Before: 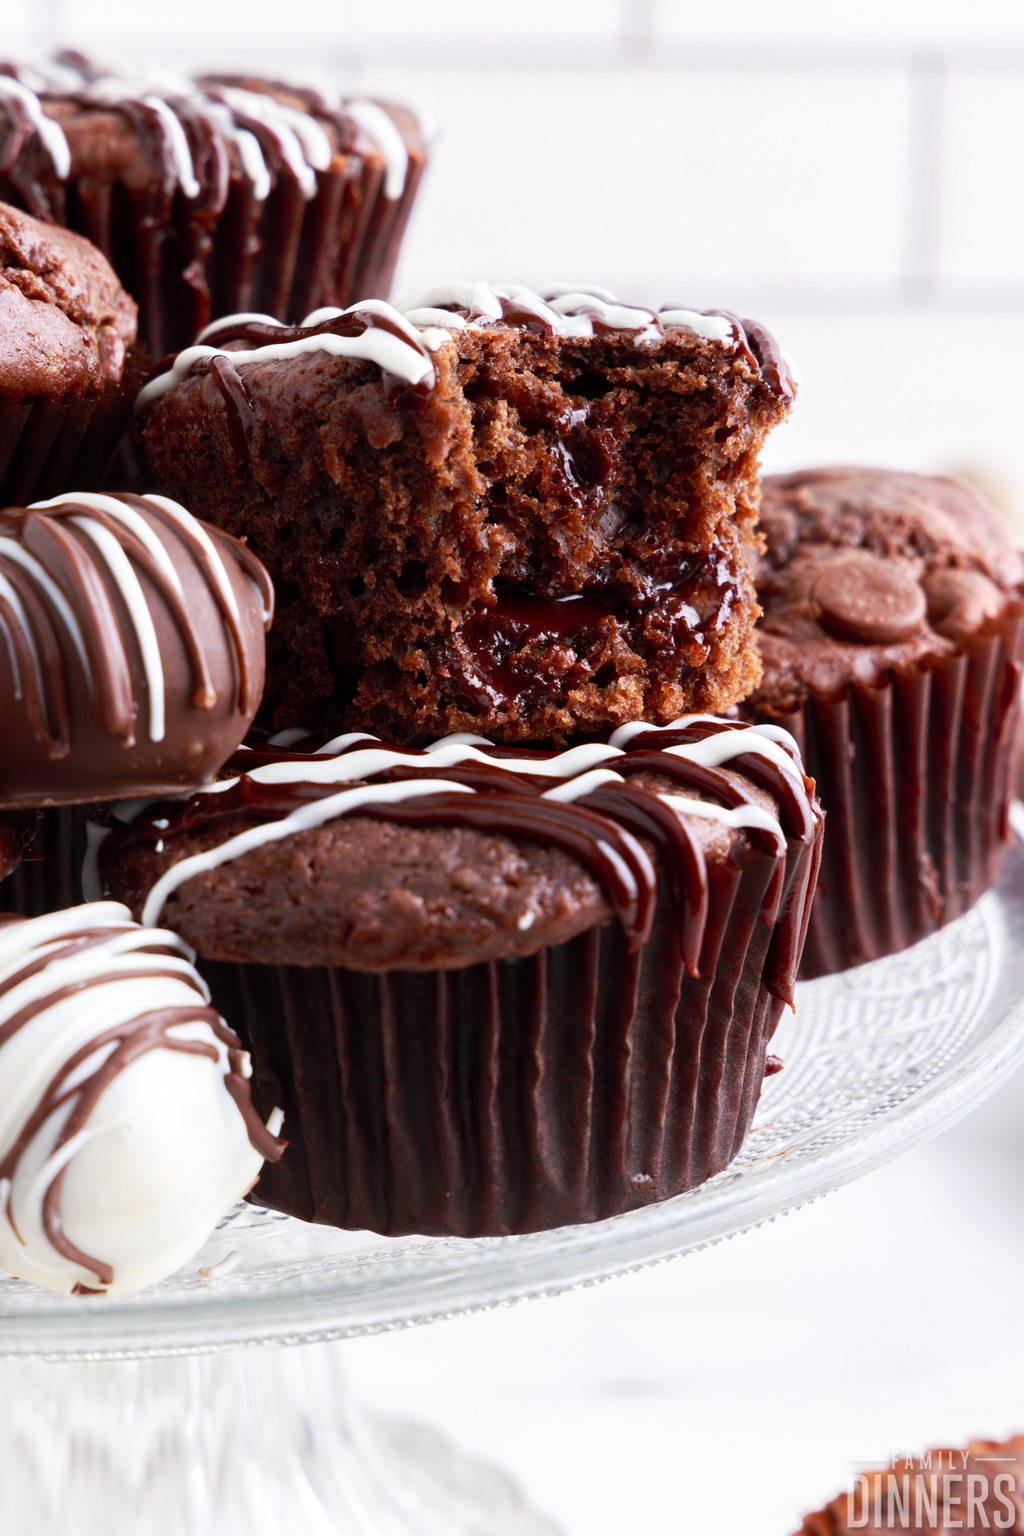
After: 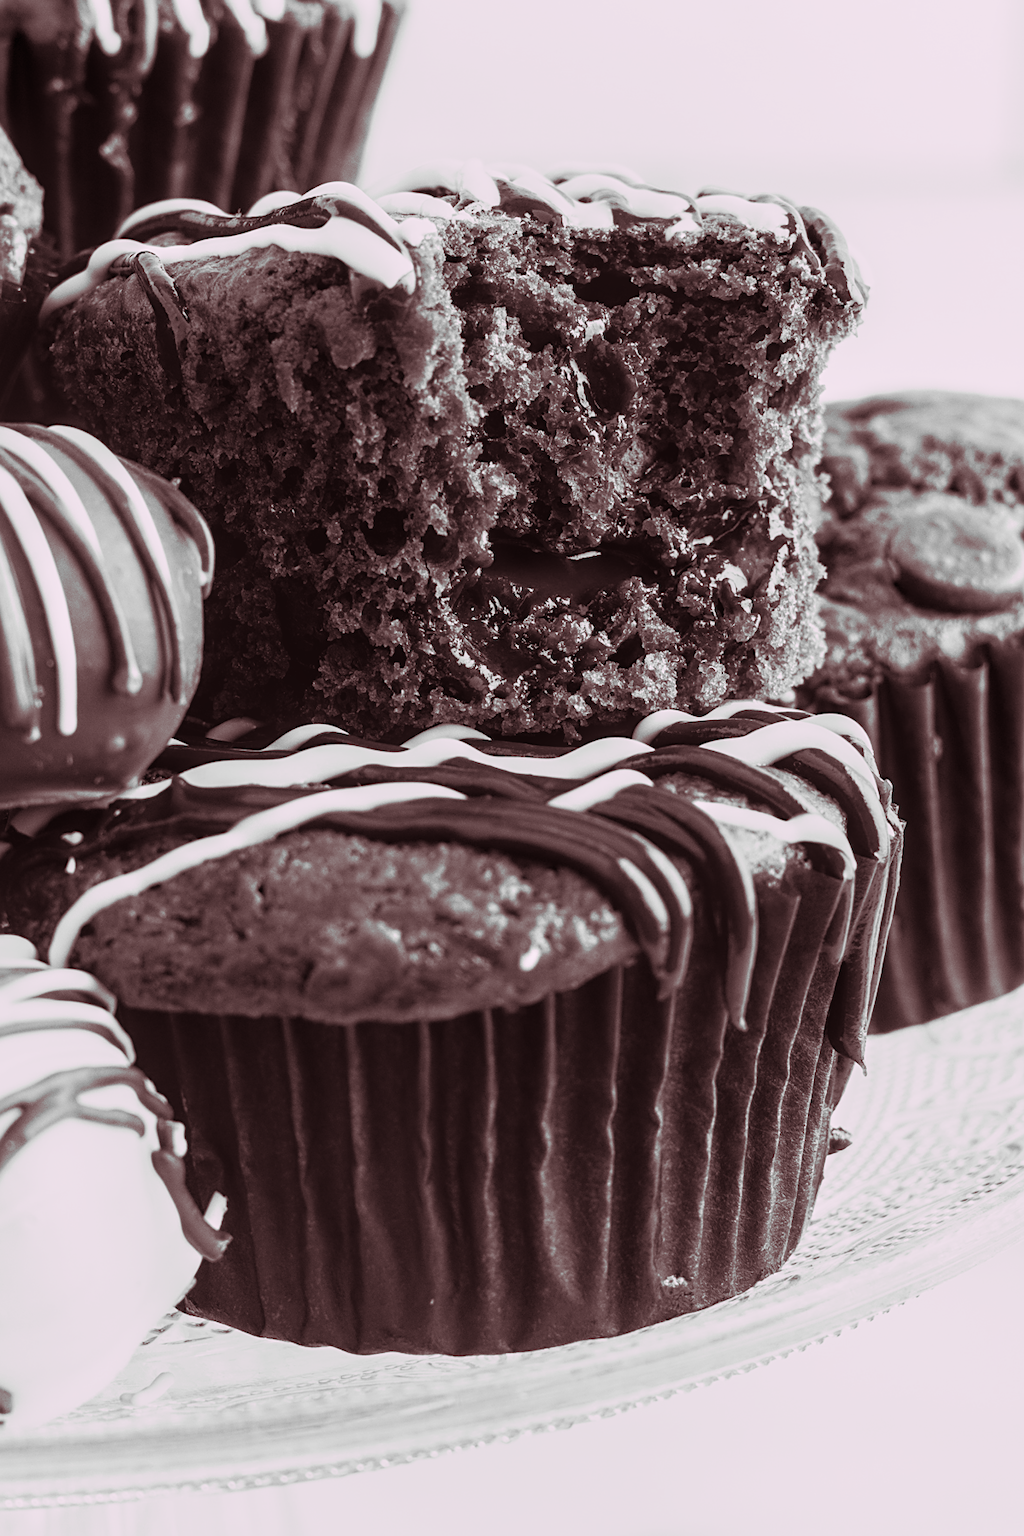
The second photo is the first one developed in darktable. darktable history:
tone curve: curves: ch0 [(0.003, 0.029) (0.188, 0.252) (0.46, 0.56) (0.608, 0.748) (0.871, 0.955) (1, 1)]; ch1 [(0, 0) (0.35, 0.356) (0.45, 0.453) (0.508, 0.515) (0.618, 0.634) (1, 1)]; ch2 [(0, 0) (0.456, 0.469) (0.5, 0.5) (0.634, 0.625) (1, 1)], color space Lab, independent channels, preserve colors none
crop and rotate: left 10.071%, top 10.071%, right 10.02%, bottom 10.02%
split-toning: highlights › hue 298.8°, highlights › saturation 0.73, compress 41.76%
monochrome: a -92.57, b 58.91
exposure: compensate highlight preservation false
sharpen: on, module defaults
local contrast: on, module defaults
